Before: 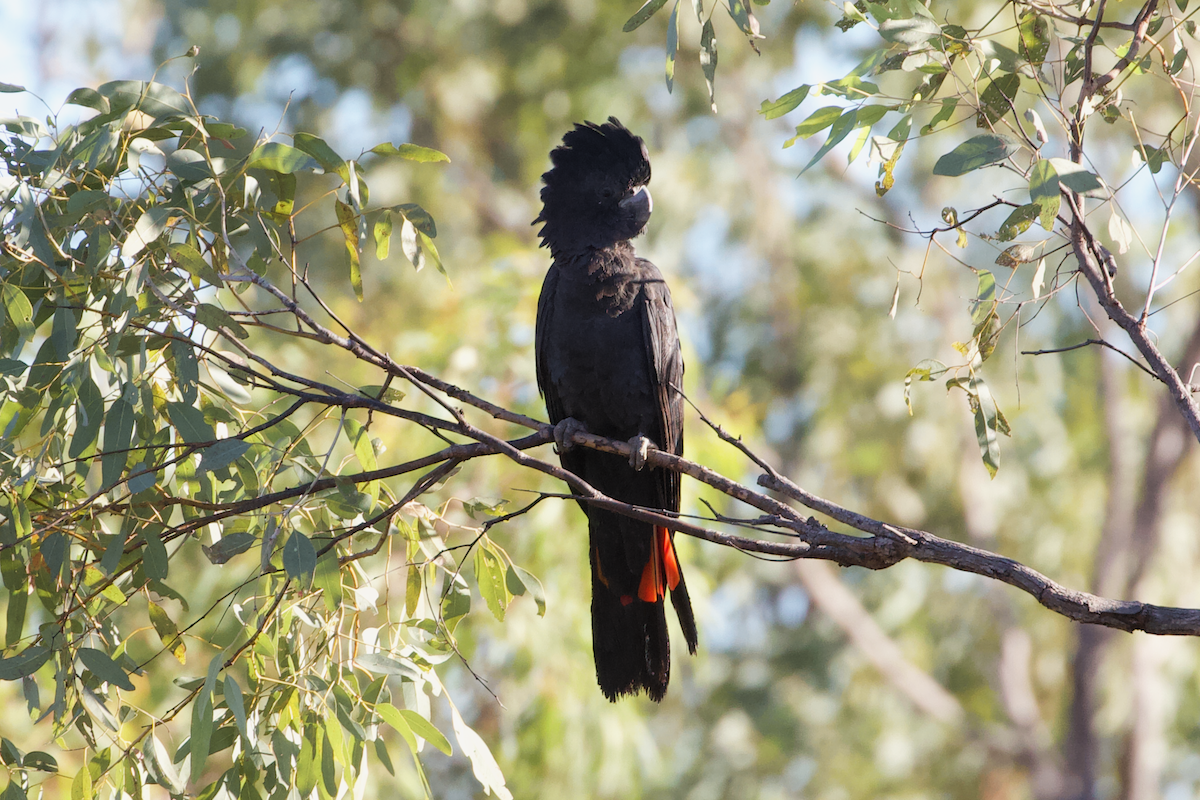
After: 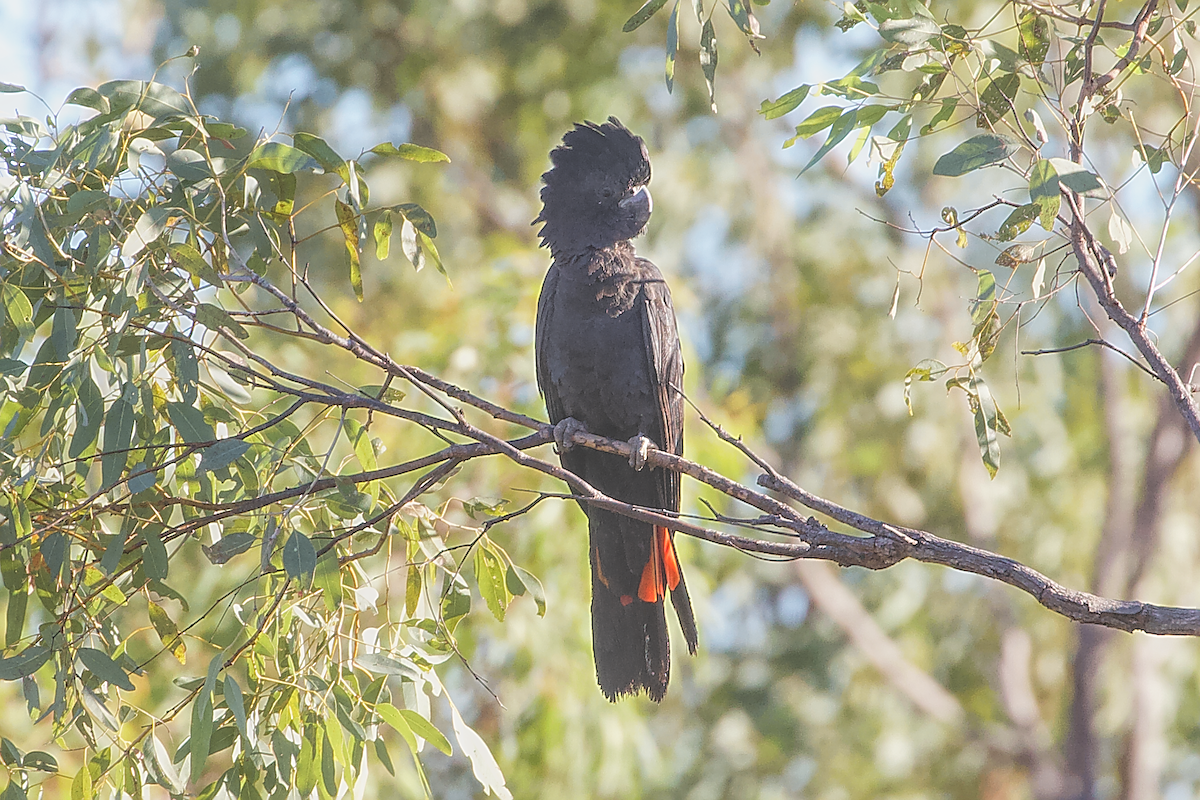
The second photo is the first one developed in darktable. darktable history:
sharpen: radius 1.358, amount 1.251, threshold 0.636
local contrast: highlights 73%, shadows 8%, midtone range 0.194
